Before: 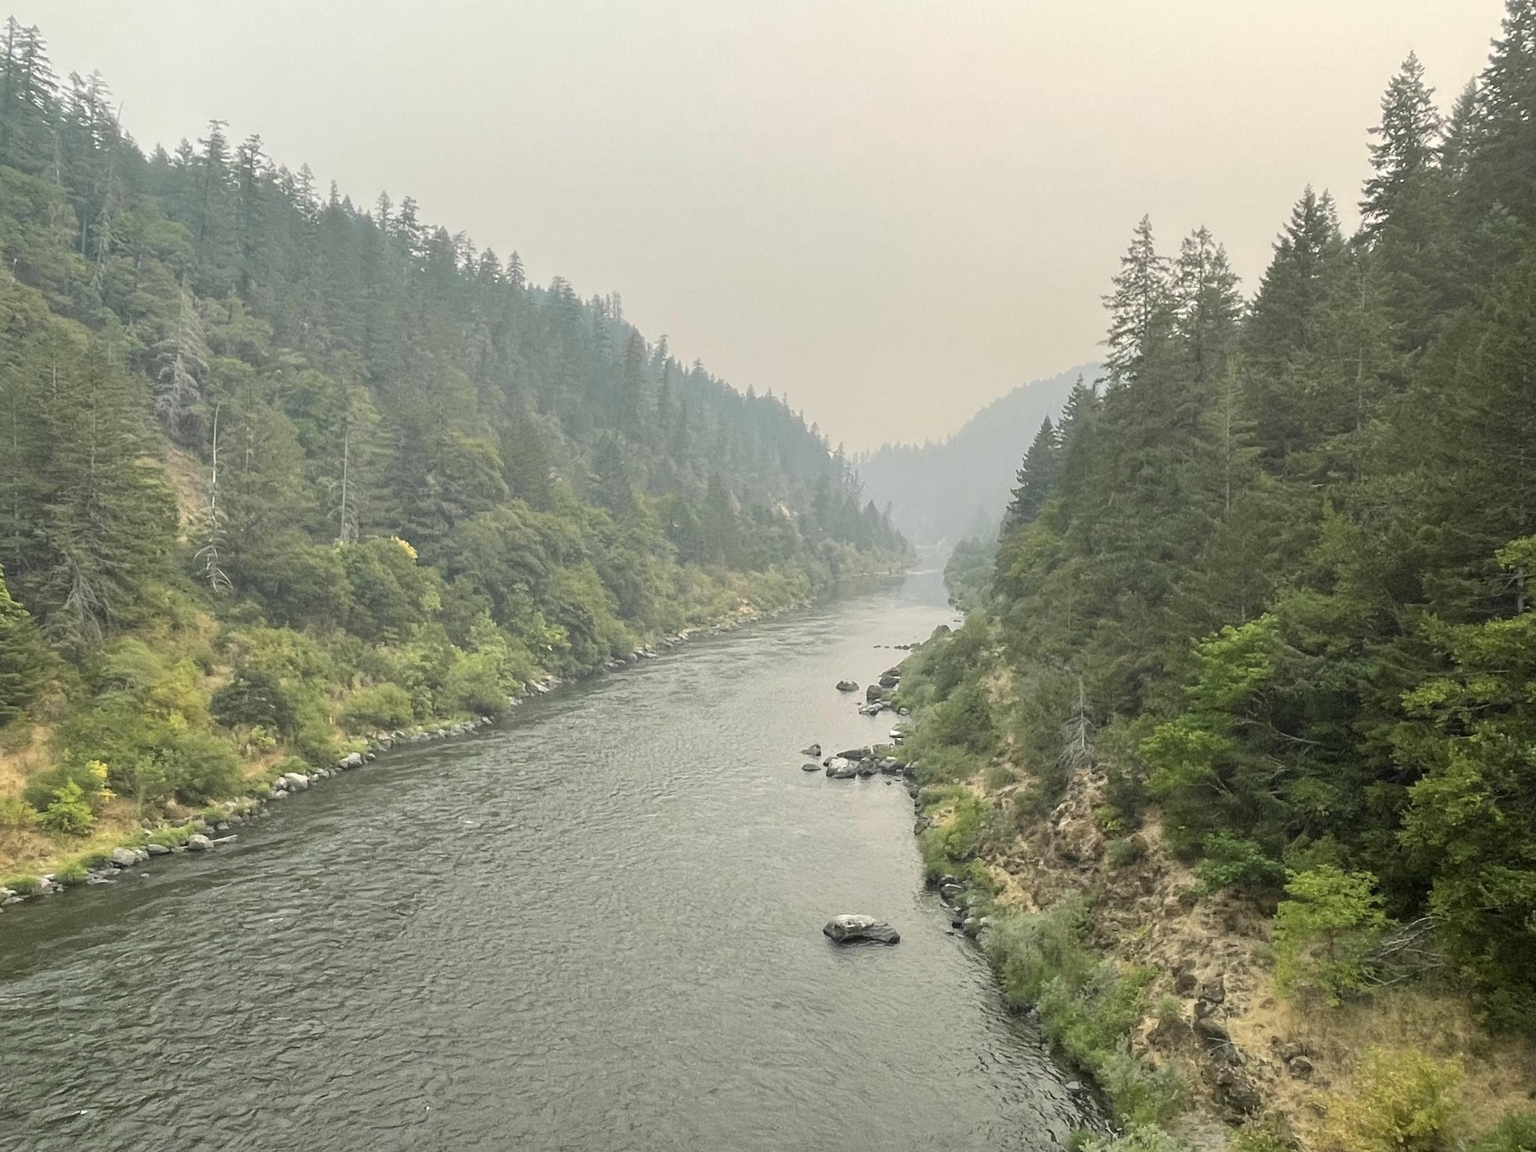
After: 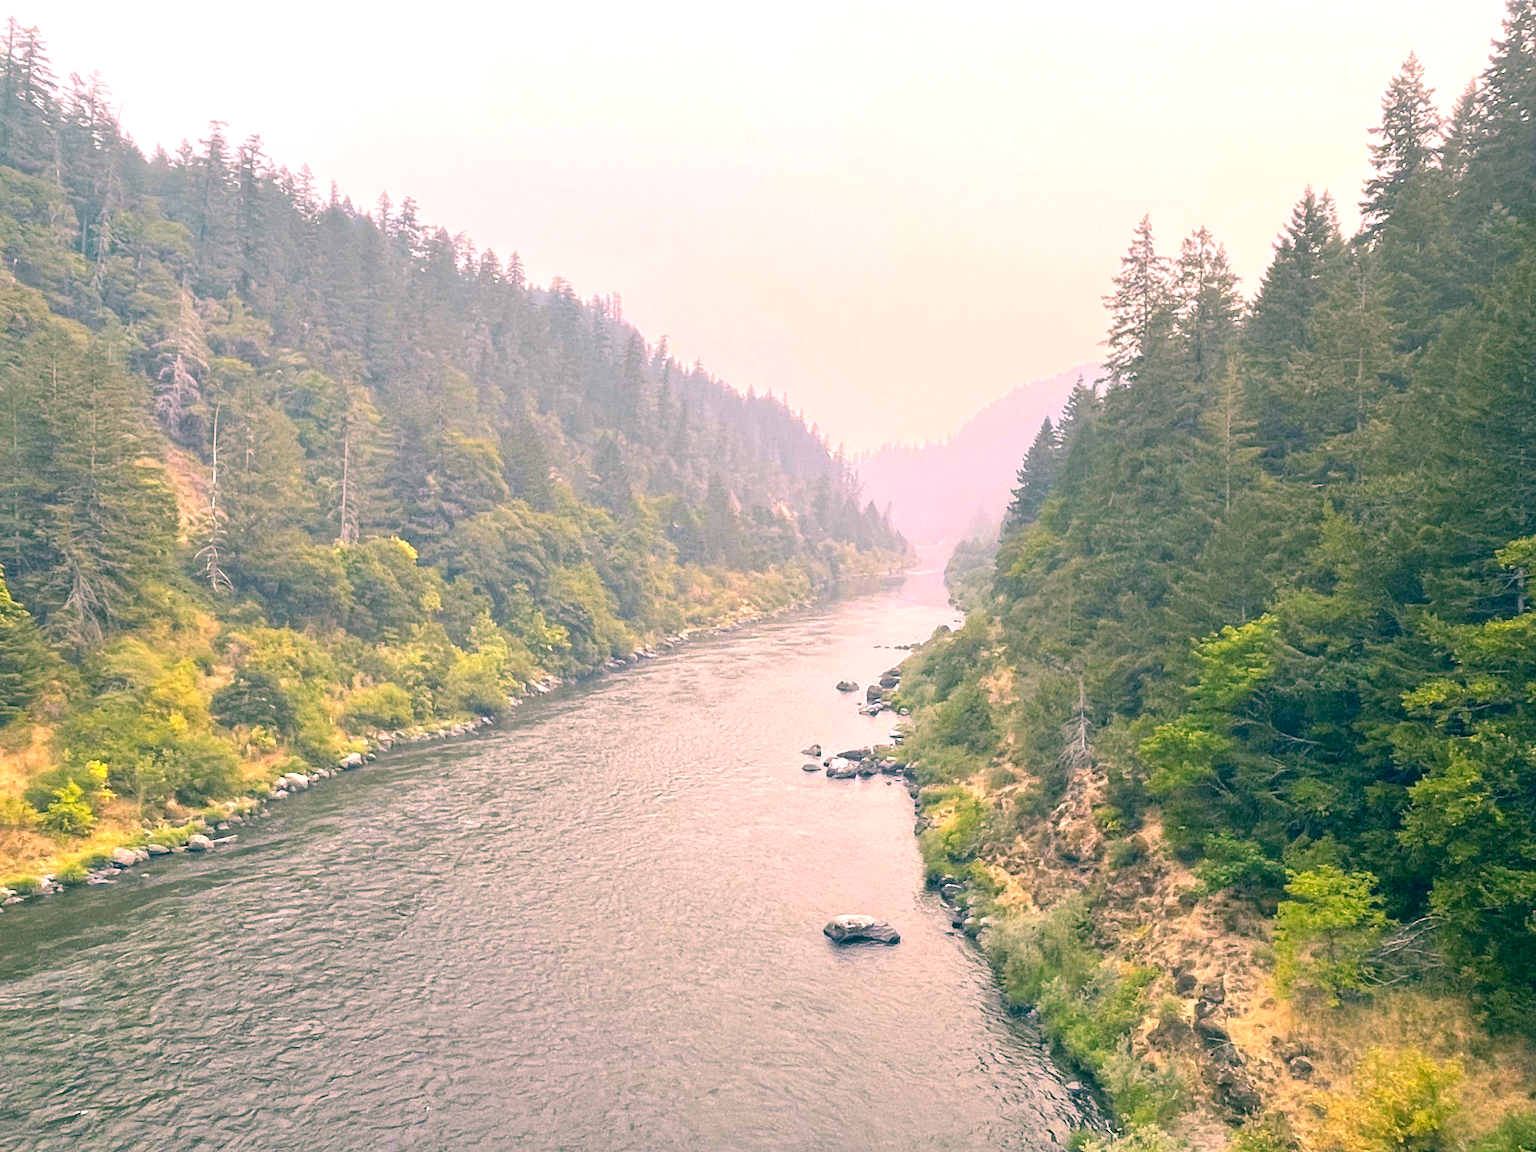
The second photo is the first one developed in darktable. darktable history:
exposure: black level correction 0, exposure 0.7 EV, compensate exposure bias true, compensate highlight preservation false
color correction: highlights a* 17.03, highlights b* 0.205, shadows a* -15.38, shadows b* -14.56, saturation 1.5
